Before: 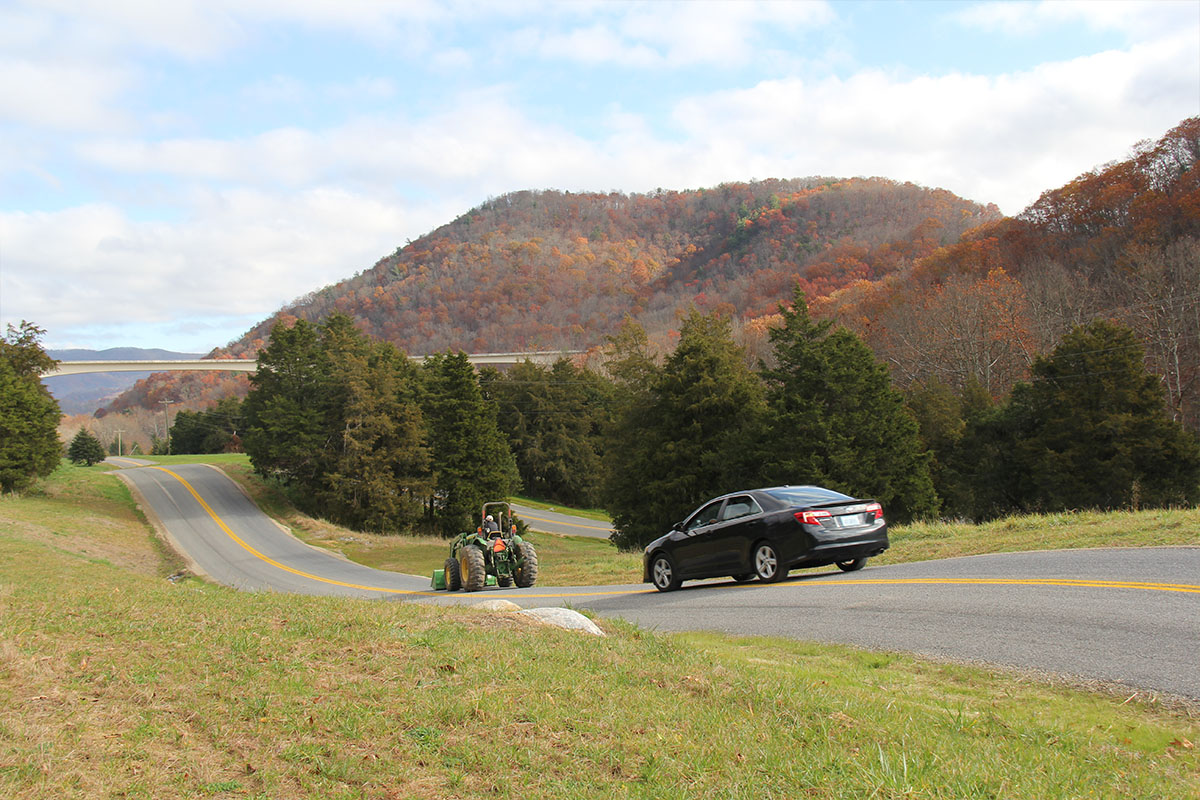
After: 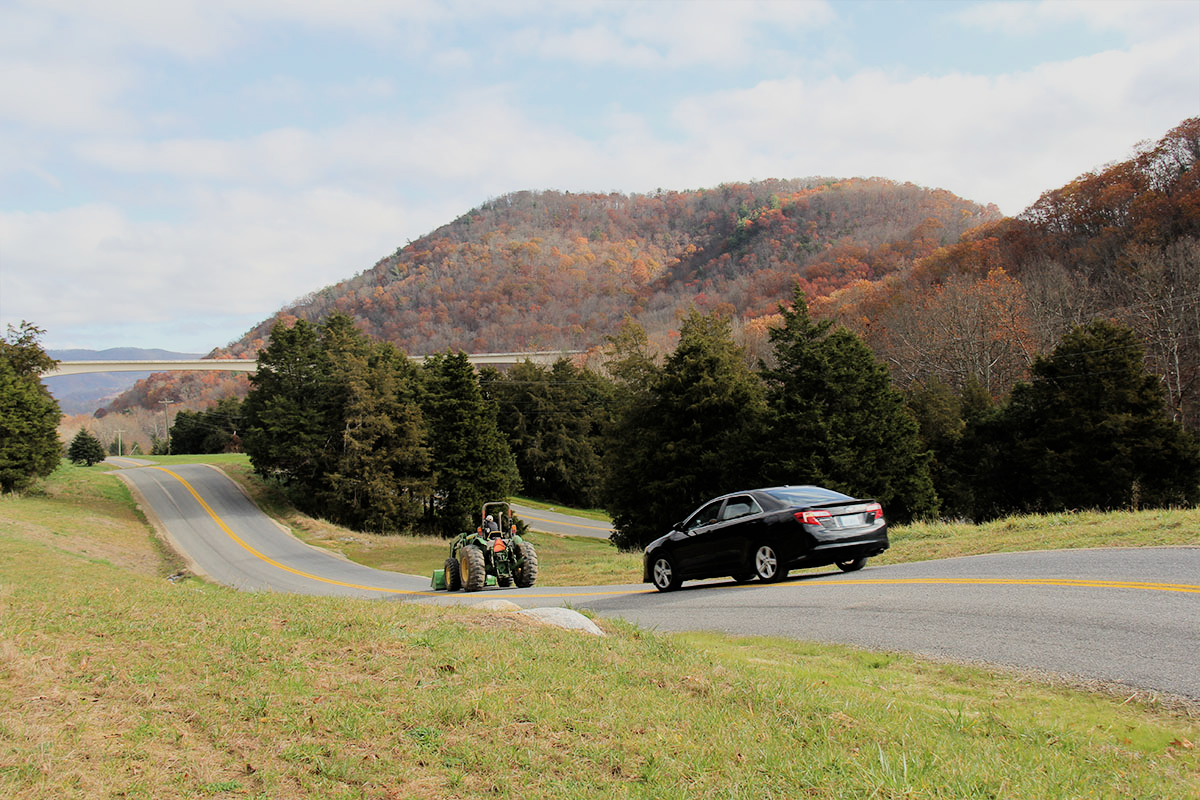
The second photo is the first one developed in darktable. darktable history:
filmic rgb: black relative exposure -7.5 EV, white relative exposure 4.99 EV, hardness 3.31, contrast 1.298
